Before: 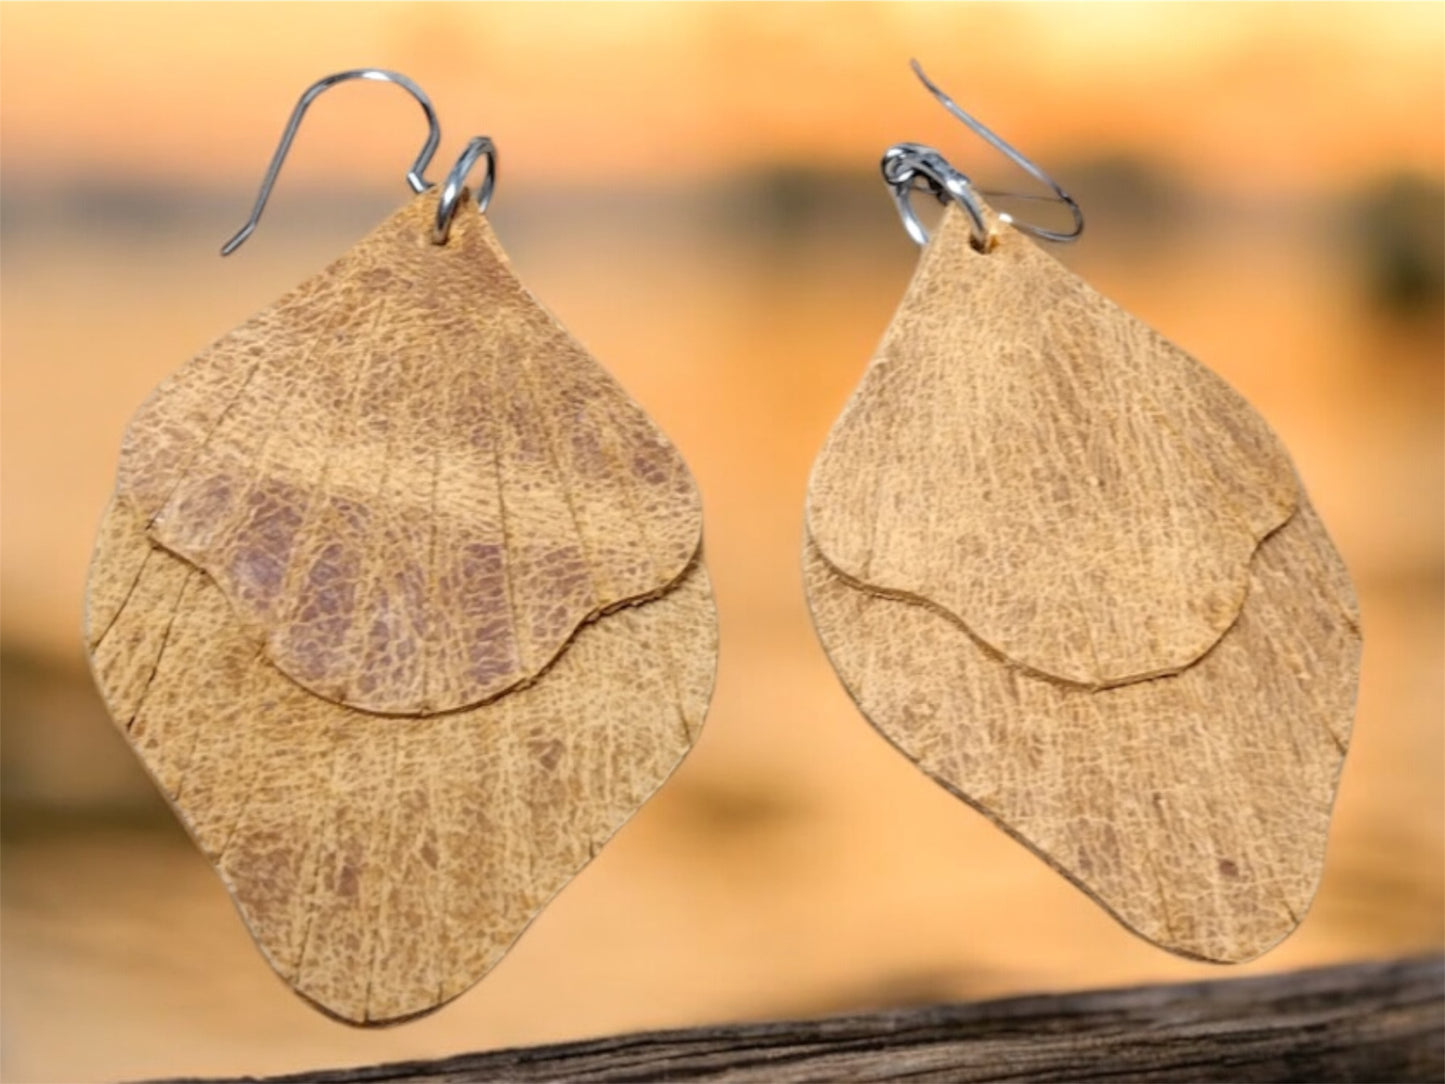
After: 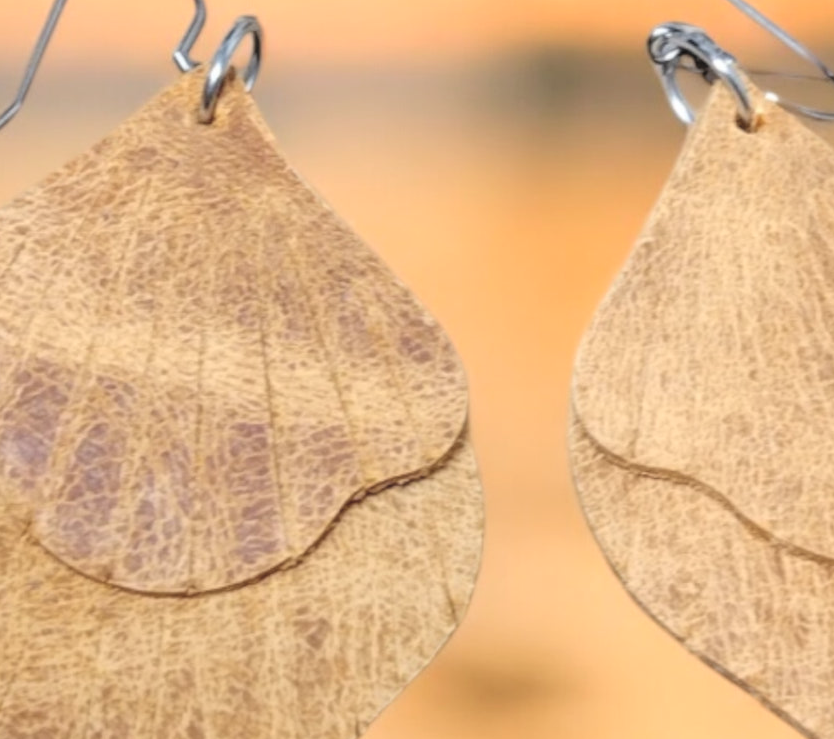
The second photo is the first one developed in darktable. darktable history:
soften: size 10%, saturation 50%, brightness 0.2 EV, mix 10%
contrast brightness saturation: brightness 0.15
crop: left 16.202%, top 11.208%, right 26.045%, bottom 20.557%
